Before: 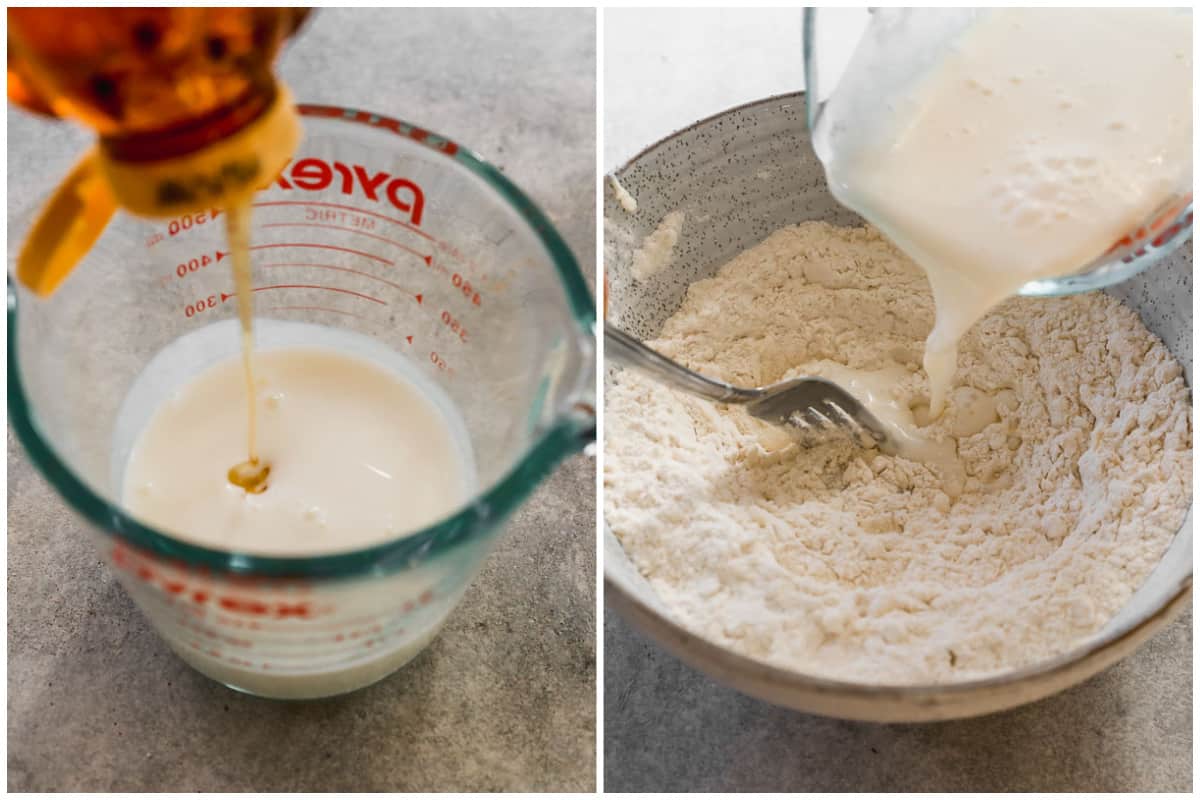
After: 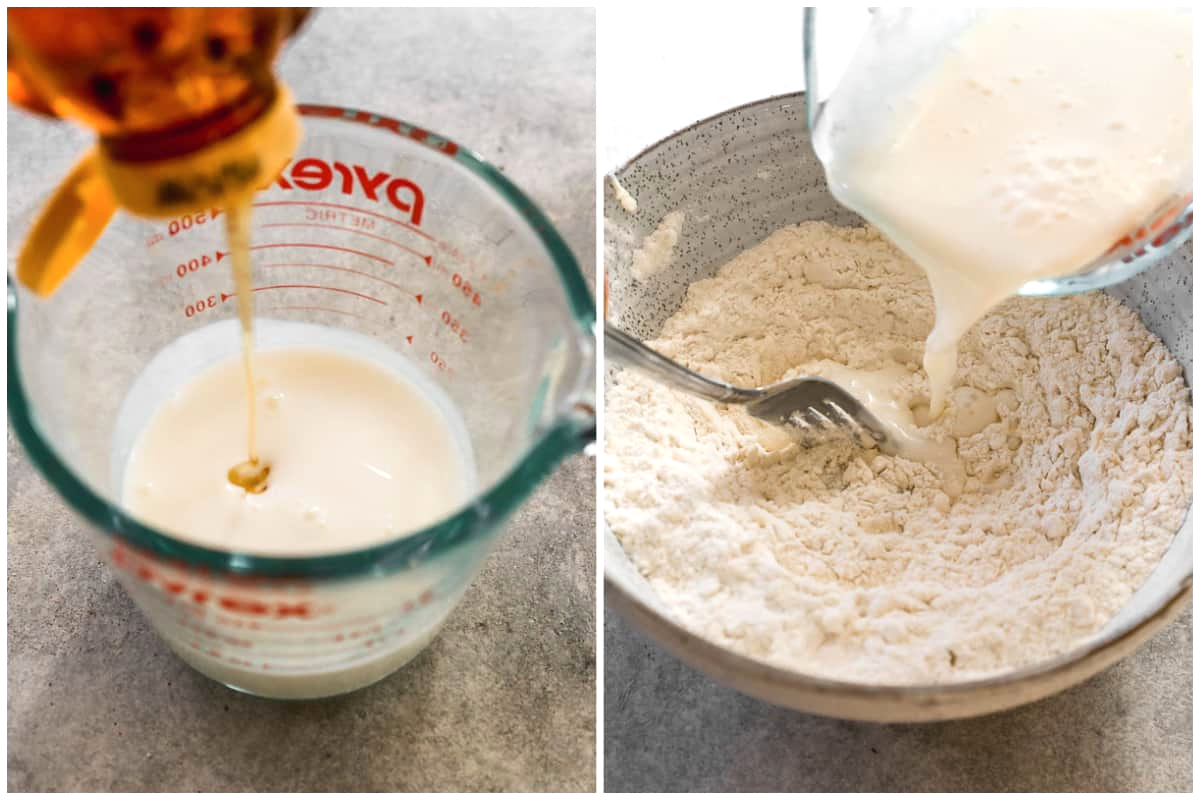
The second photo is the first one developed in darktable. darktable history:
exposure: exposure 0.202 EV, compensate exposure bias true, compensate highlight preservation false
shadows and highlights: shadows -11.73, white point adjustment 4.02, highlights 27.23
